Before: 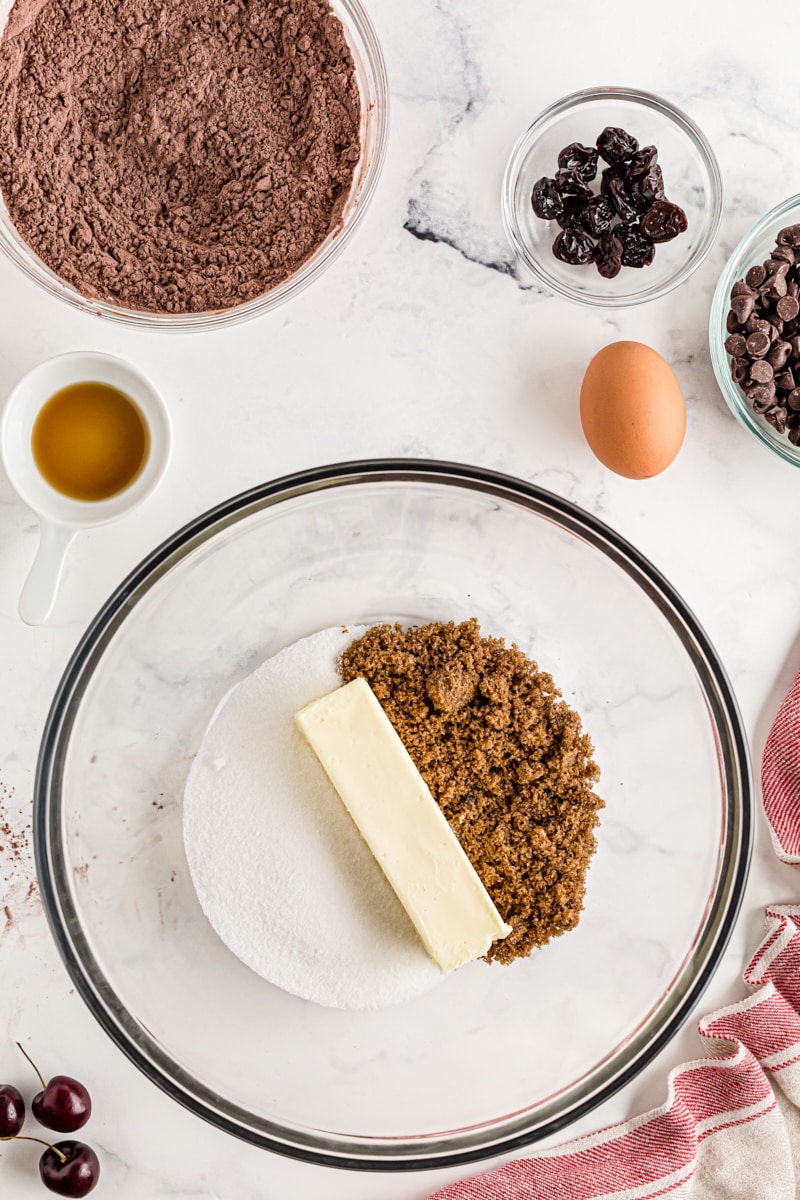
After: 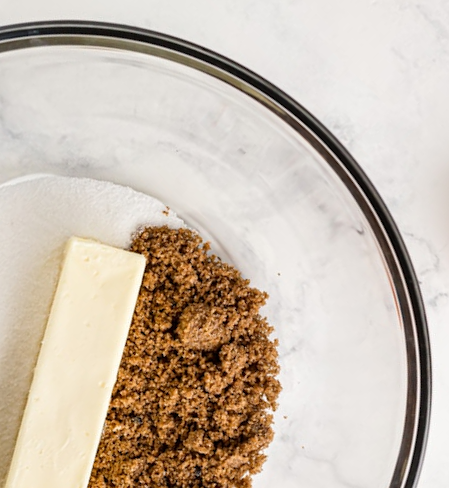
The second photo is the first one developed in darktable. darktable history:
crop and rotate: angle -44.58°, top 16.39%, right 0.862%, bottom 11.692%
